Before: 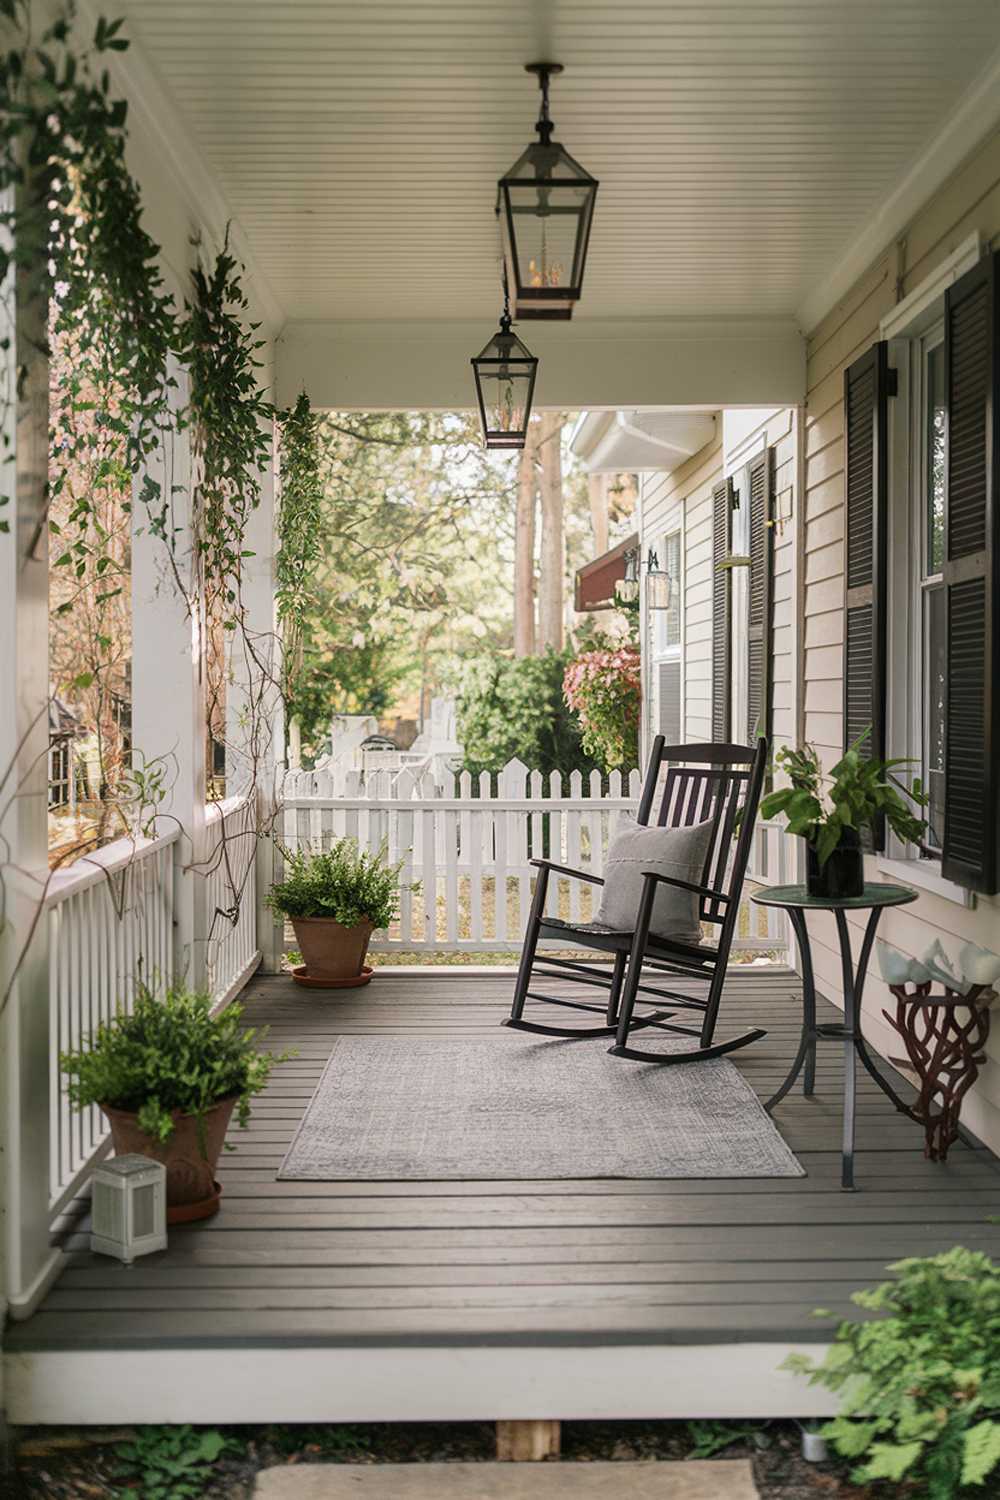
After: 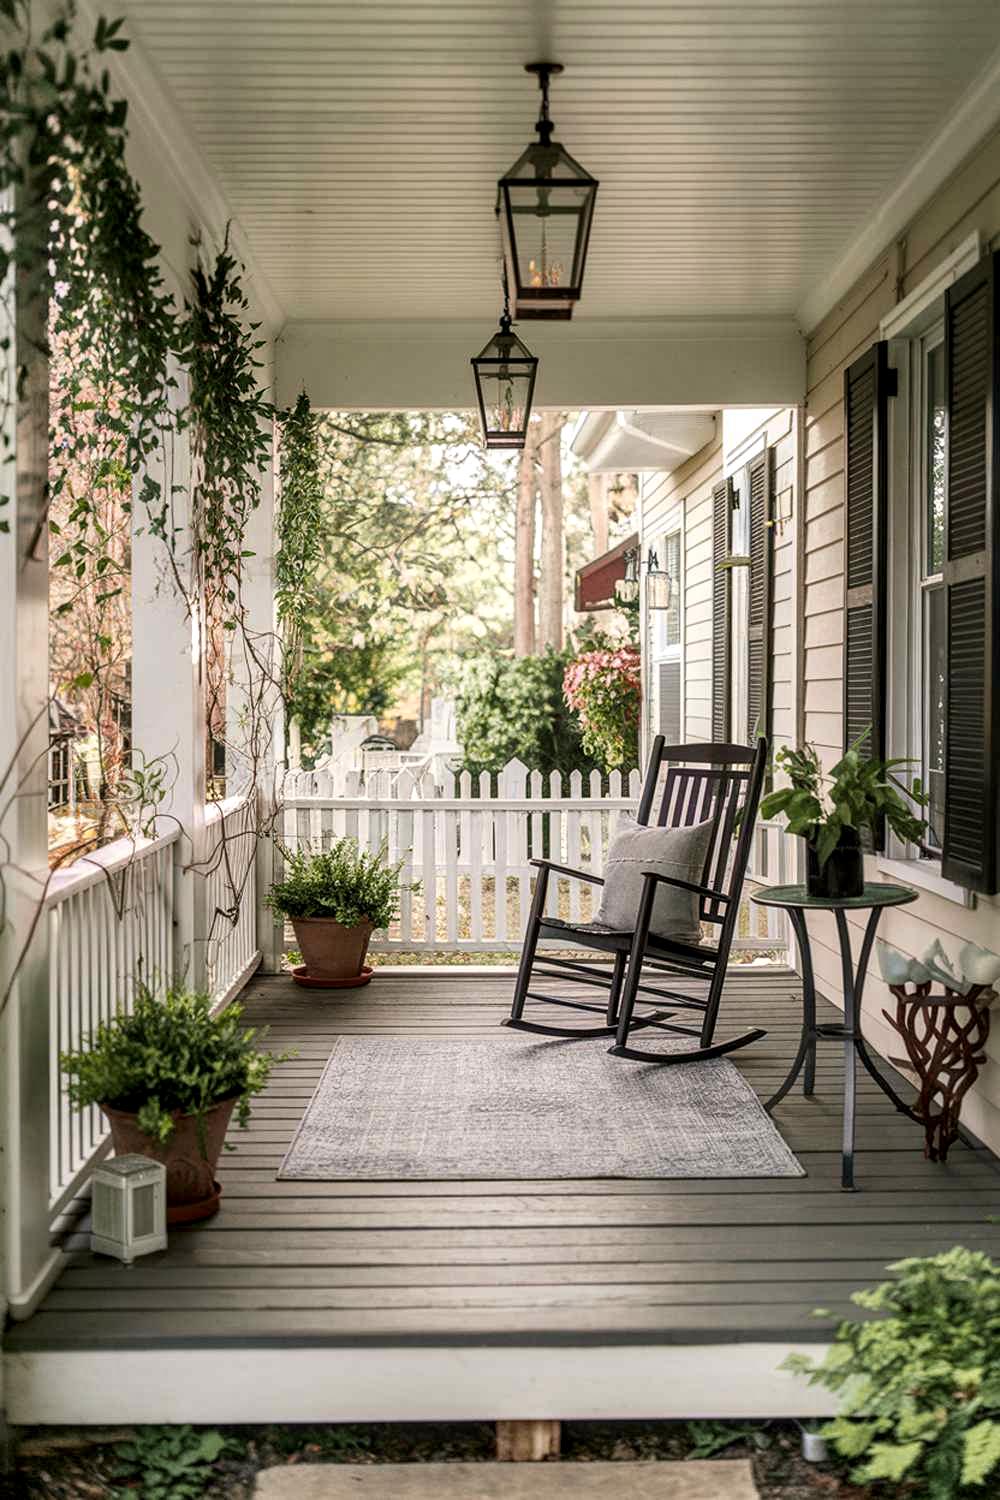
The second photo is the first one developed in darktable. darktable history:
local contrast: detail 150%
tone curve: curves: ch0 [(0, 0.024) (0.119, 0.146) (0.474, 0.485) (0.718, 0.739) (0.817, 0.839) (1, 0.998)]; ch1 [(0, 0) (0.377, 0.416) (0.439, 0.451) (0.477, 0.477) (0.501, 0.503) (0.538, 0.544) (0.58, 0.602) (0.664, 0.676) (0.783, 0.804) (1, 1)]; ch2 [(0, 0) (0.38, 0.405) (0.463, 0.456) (0.498, 0.497) (0.524, 0.535) (0.578, 0.576) (0.648, 0.665) (1, 1)], color space Lab, independent channels, preserve colors none
